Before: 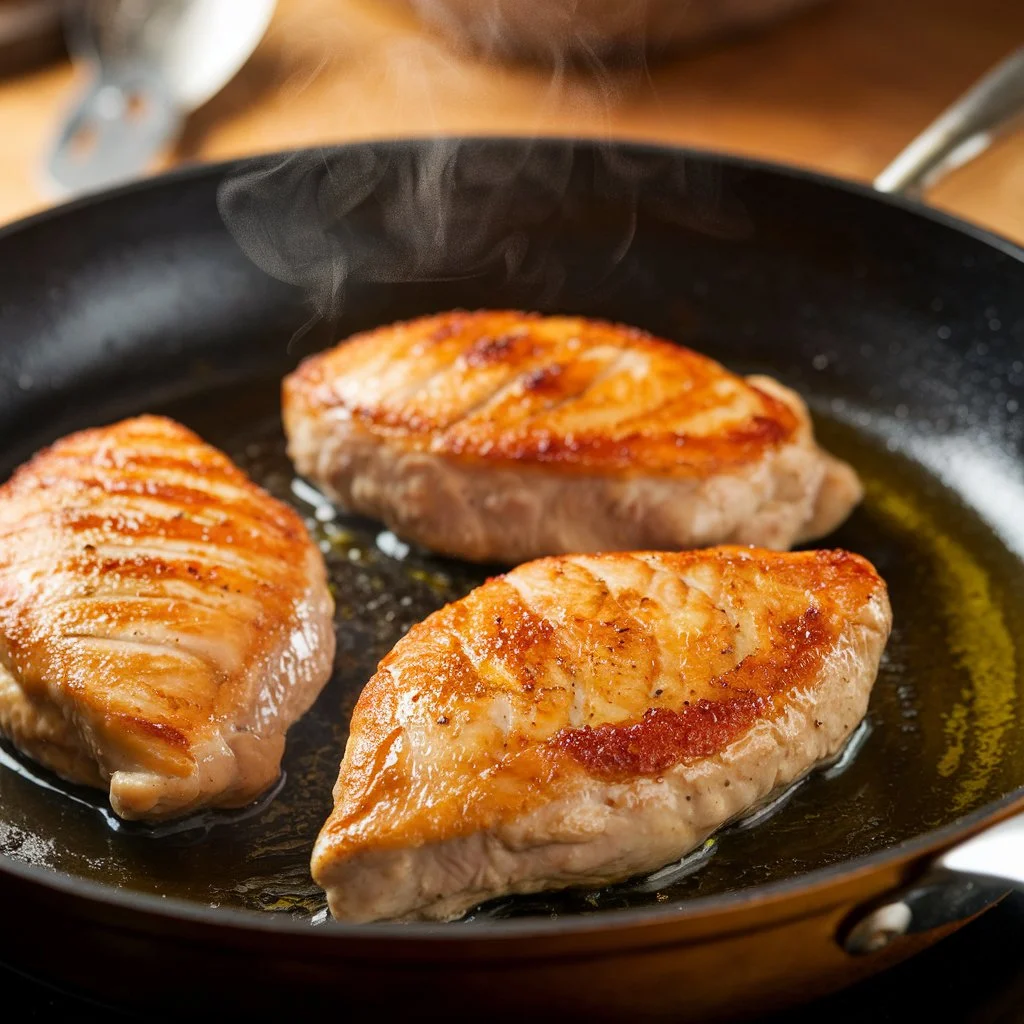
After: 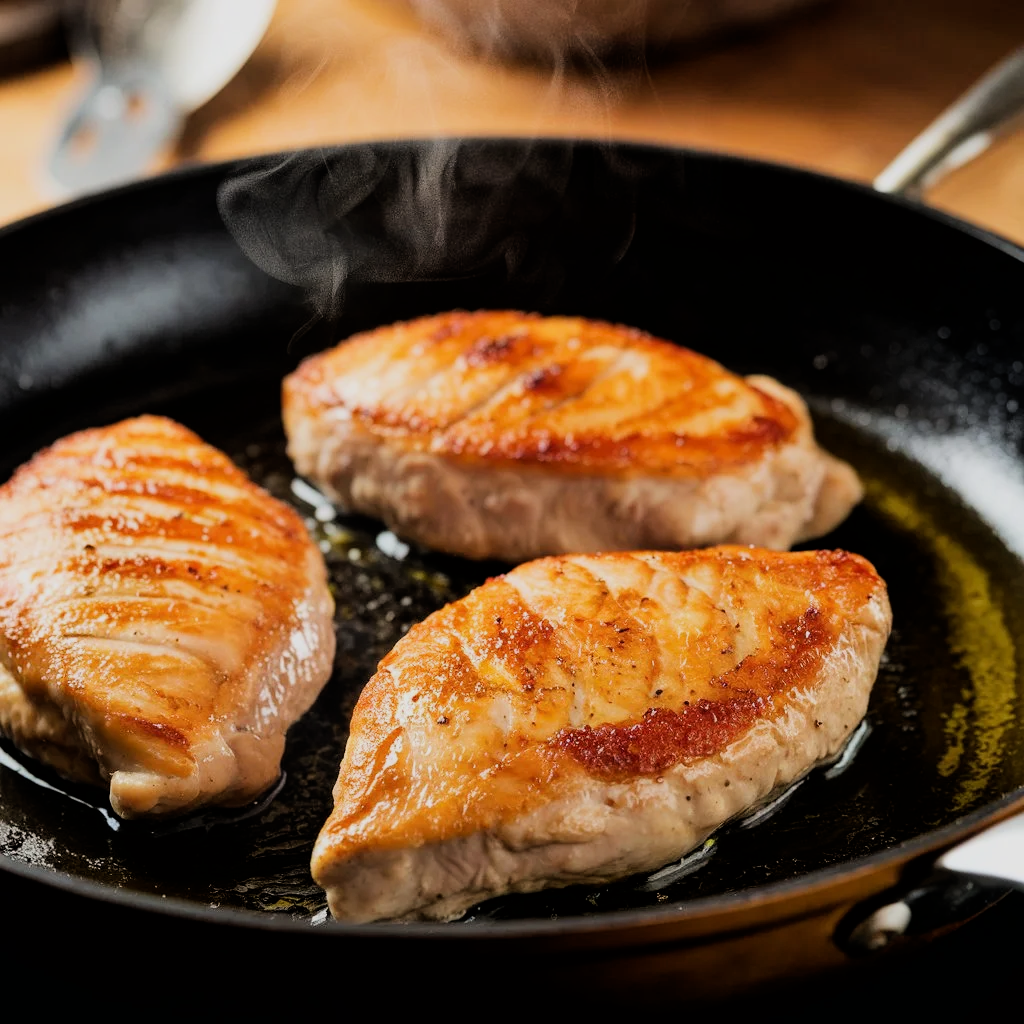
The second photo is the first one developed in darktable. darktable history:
filmic rgb: black relative exposure -5.08 EV, white relative exposure 3.97 EV, hardness 2.89, contrast 1.3
color correction: highlights b* -0.046
